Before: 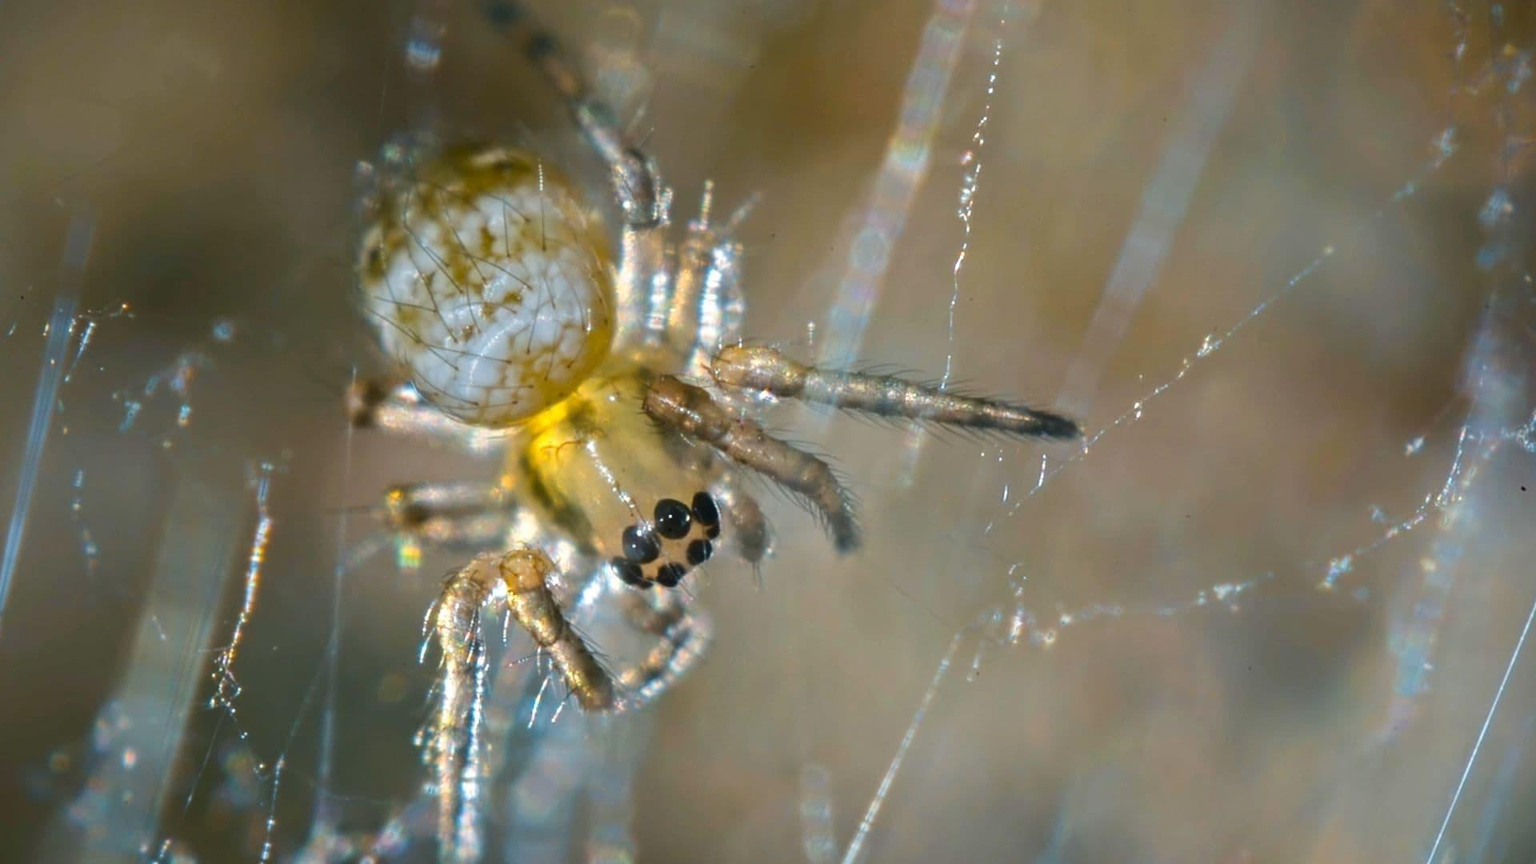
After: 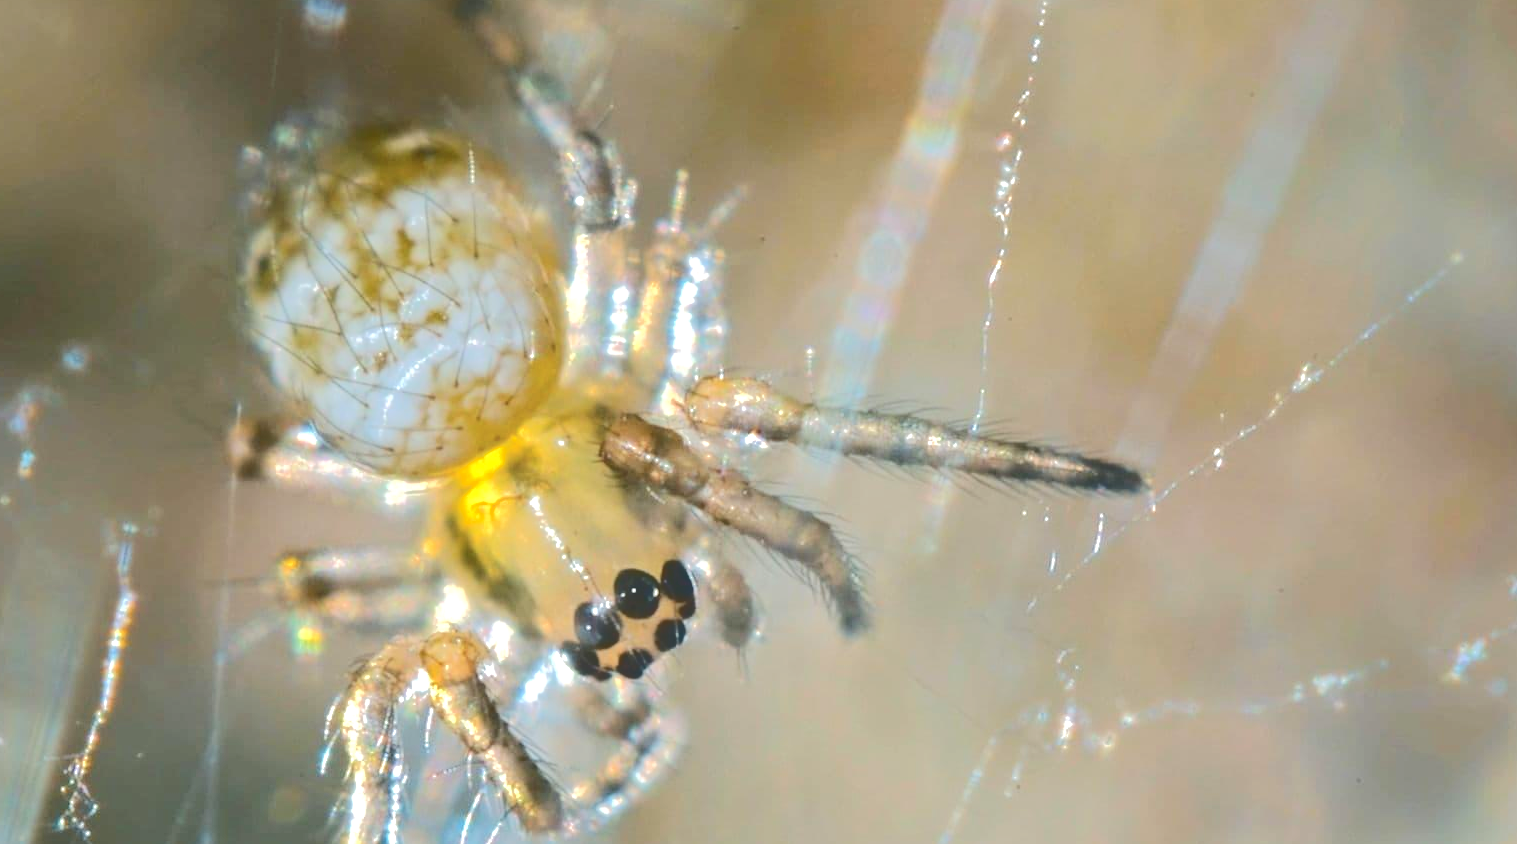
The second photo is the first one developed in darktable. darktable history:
tone curve: curves: ch0 [(0, 0) (0.003, 0.232) (0.011, 0.232) (0.025, 0.232) (0.044, 0.233) (0.069, 0.234) (0.1, 0.237) (0.136, 0.247) (0.177, 0.258) (0.224, 0.283) (0.277, 0.332) (0.335, 0.401) (0.399, 0.483) (0.468, 0.56) (0.543, 0.637) (0.623, 0.706) (0.709, 0.764) (0.801, 0.816) (0.898, 0.859) (1, 1)], color space Lab, independent channels, preserve colors none
exposure: black level correction 0, exposure 0.498 EV, compensate highlight preservation false
crop and rotate: left 10.645%, top 5.145%, right 10.323%, bottom 16.689%
